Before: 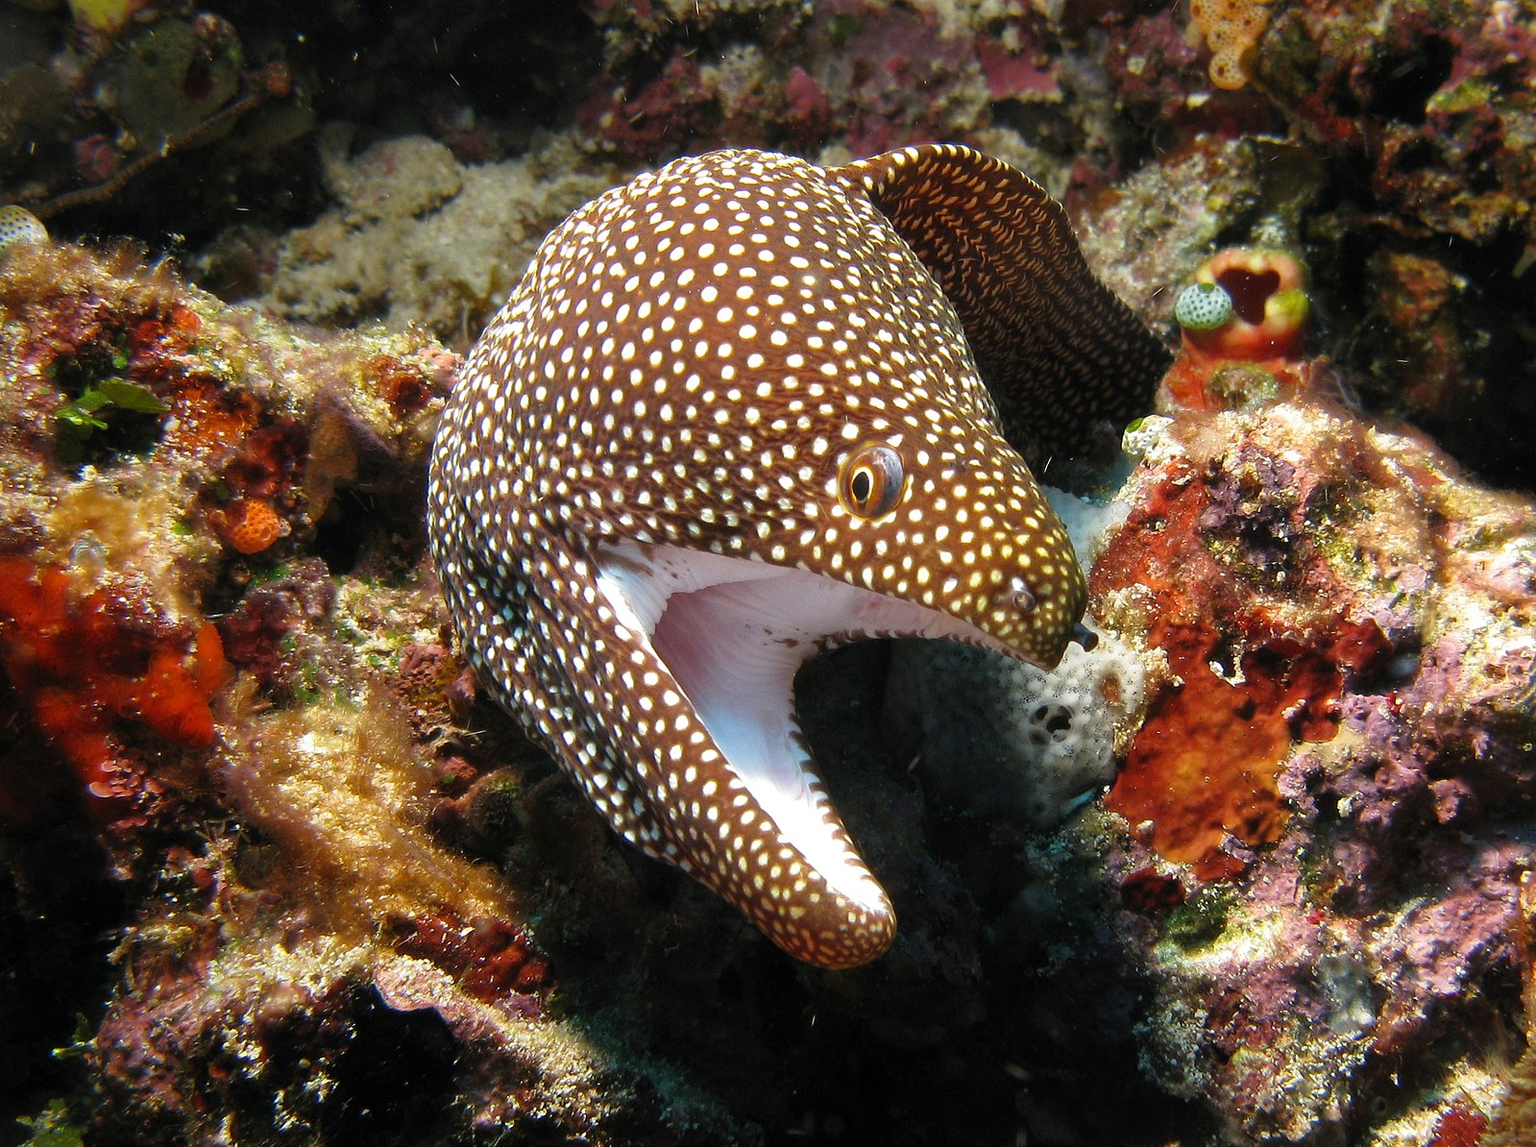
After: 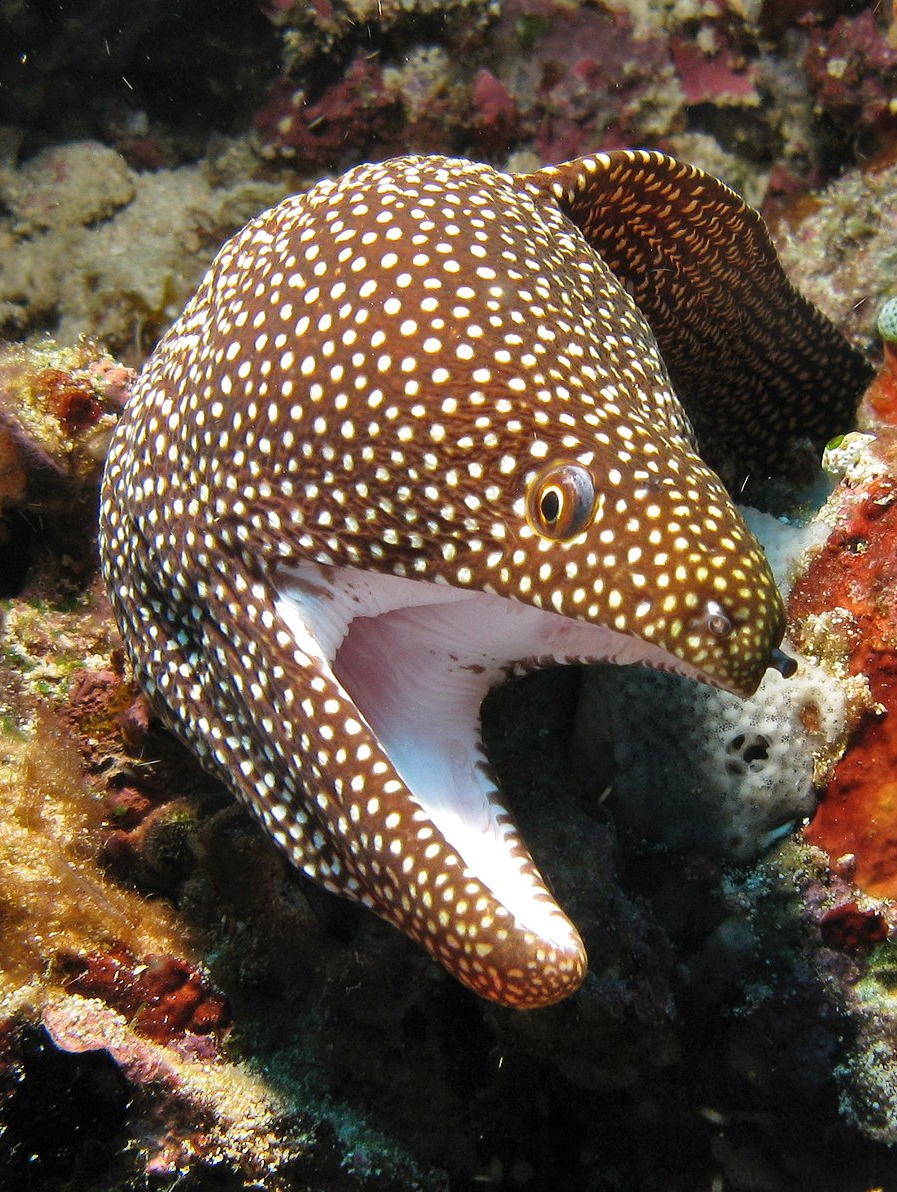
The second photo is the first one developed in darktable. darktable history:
crop: left 21.674%, right 22.086%
shadows and highlights: soften with gaussian
